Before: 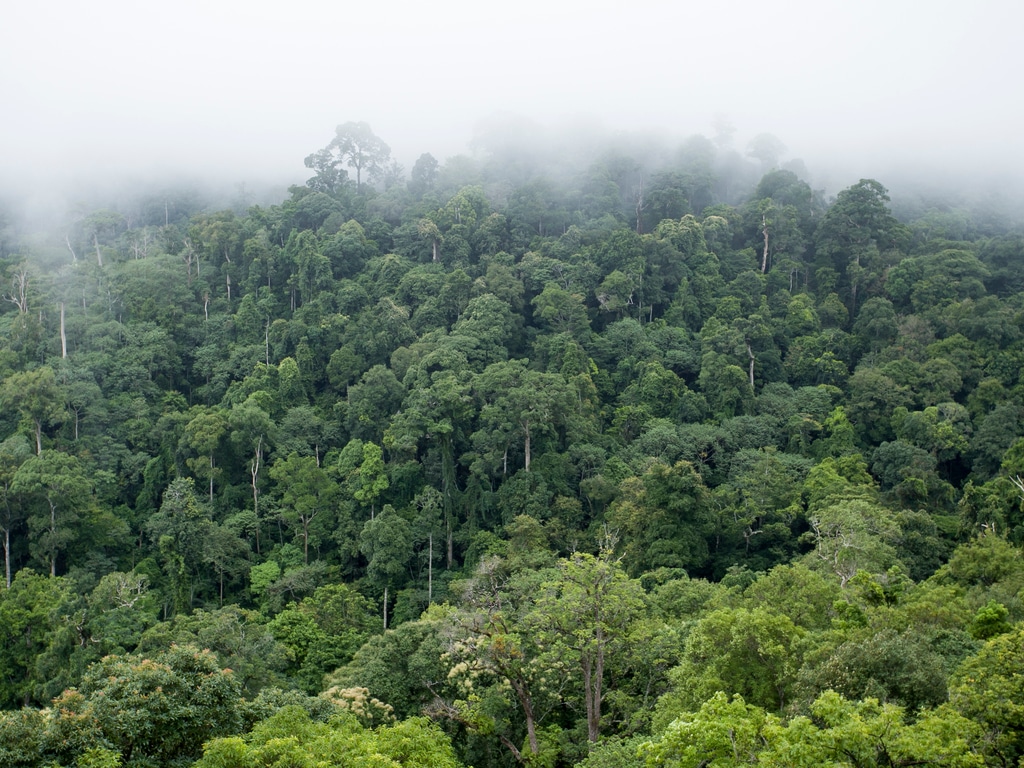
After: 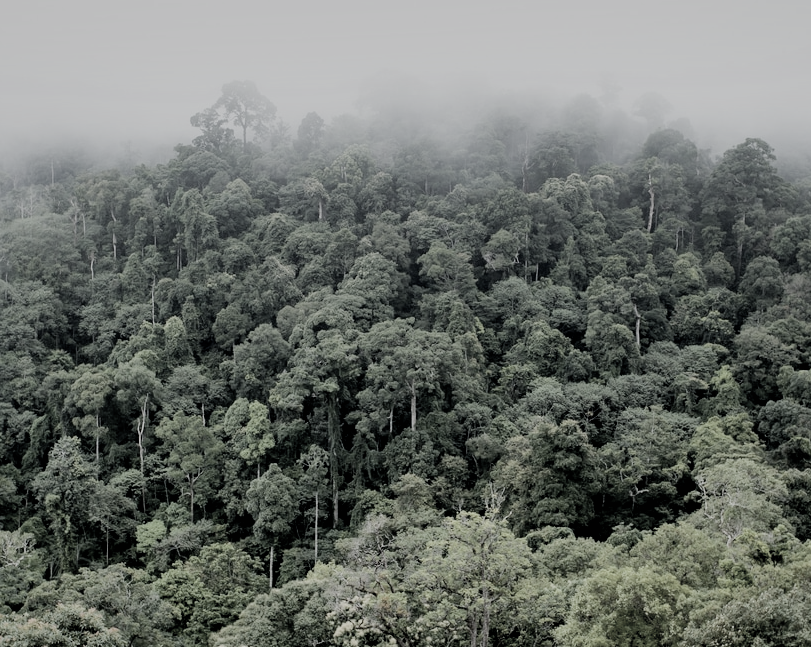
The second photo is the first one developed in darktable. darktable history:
exposure: black level correction 0.01, exposure 0.014 EV, compensate highlight preservation false
color zones: curves: ch1 [(0, 0.153) (0.143, 0.15) (0.286, 0.151) (0.429, 0.152) (0.571, 0.152) (0.714, 0.151) (0.857, 0.151) (1, 0.153)]
crop: left 11.225%, top 5.381%, right 9.565%, bottom 10.314%
filmic rgb: black relative exposure -7.32 EV, white relative exposure 5.09 EV, hardness 3.2
shadows and highlights: soften with gaussian
color balance rgb: global vibrance -1%, saturation formula JzAzBz (2021)
